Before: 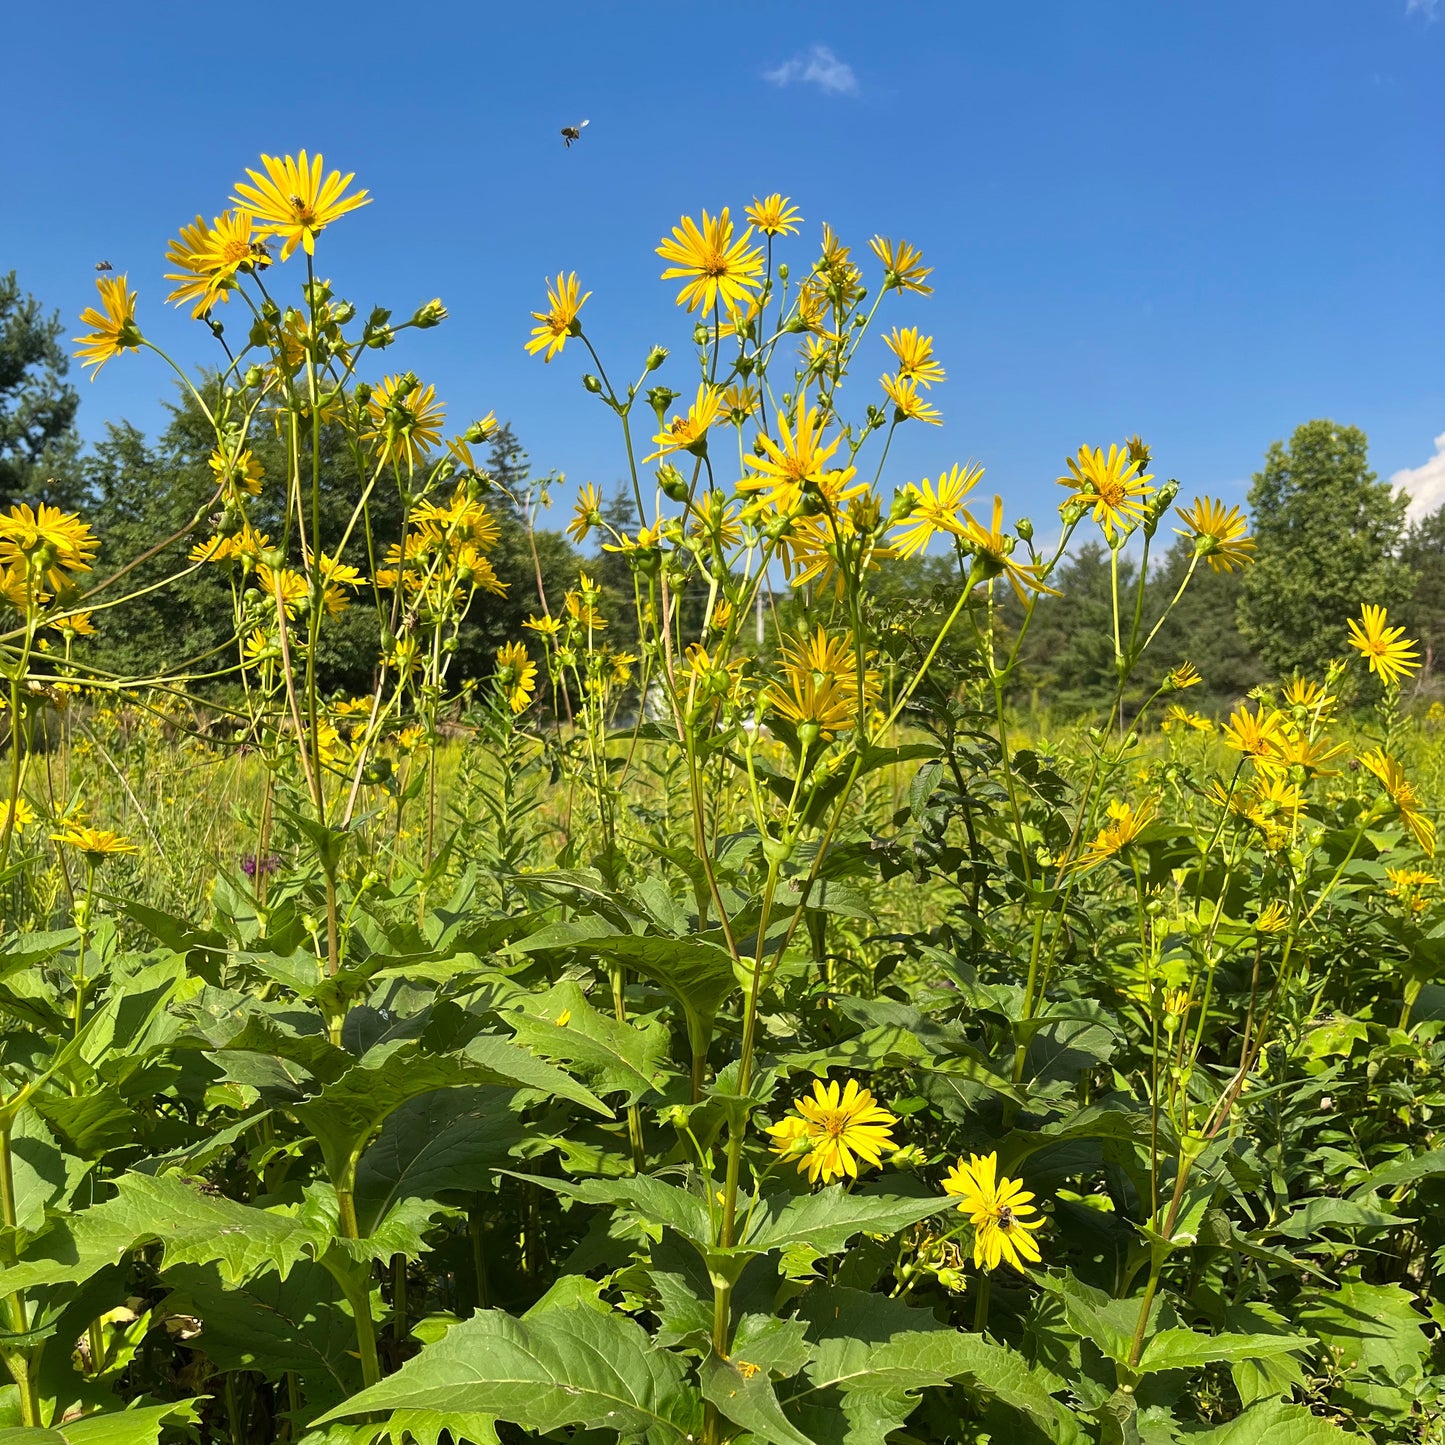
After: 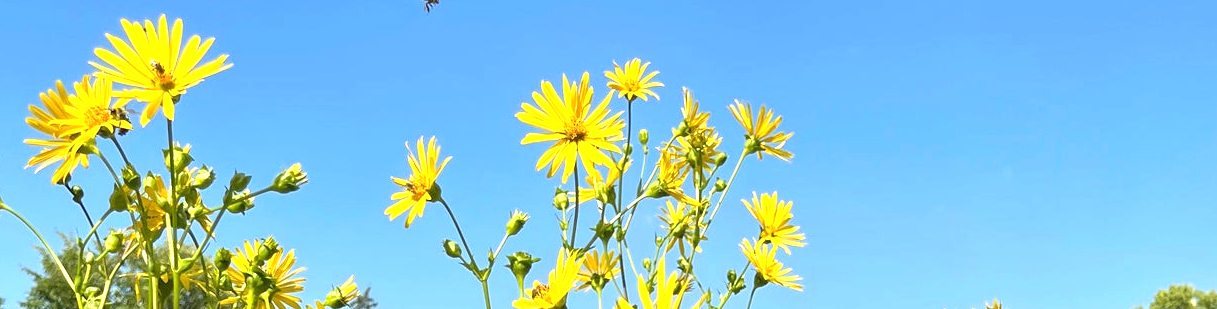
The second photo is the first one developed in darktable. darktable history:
crop and rotate: left 9.703%, top 9.385%, right 6.038%, bottom 69.221%
exposure: black level correction 0, exposure 0.935 EV, compensate highlight preservation false
